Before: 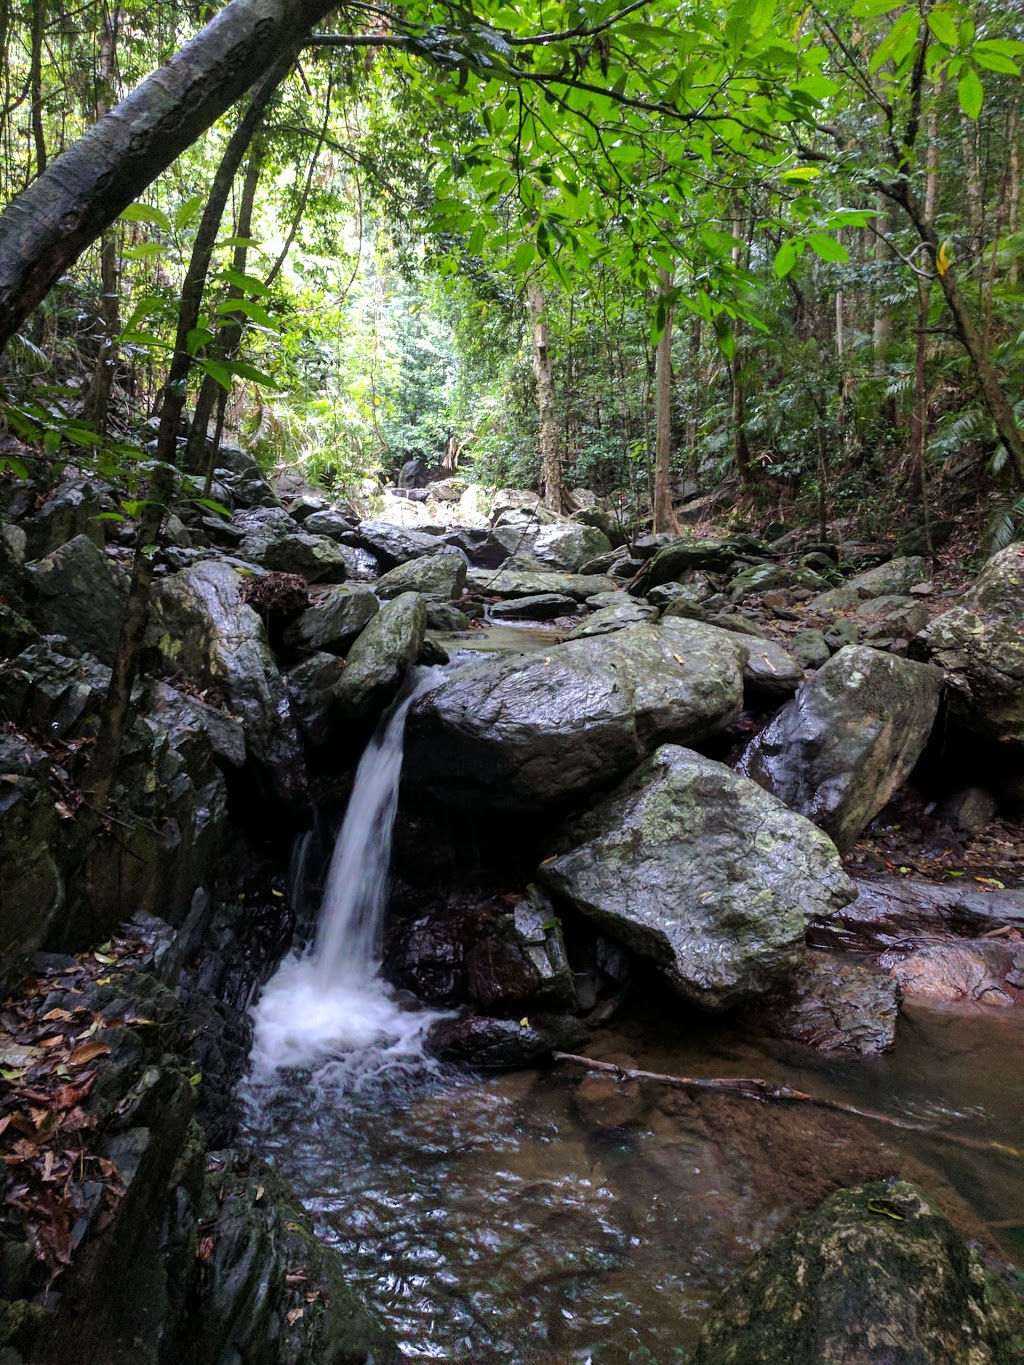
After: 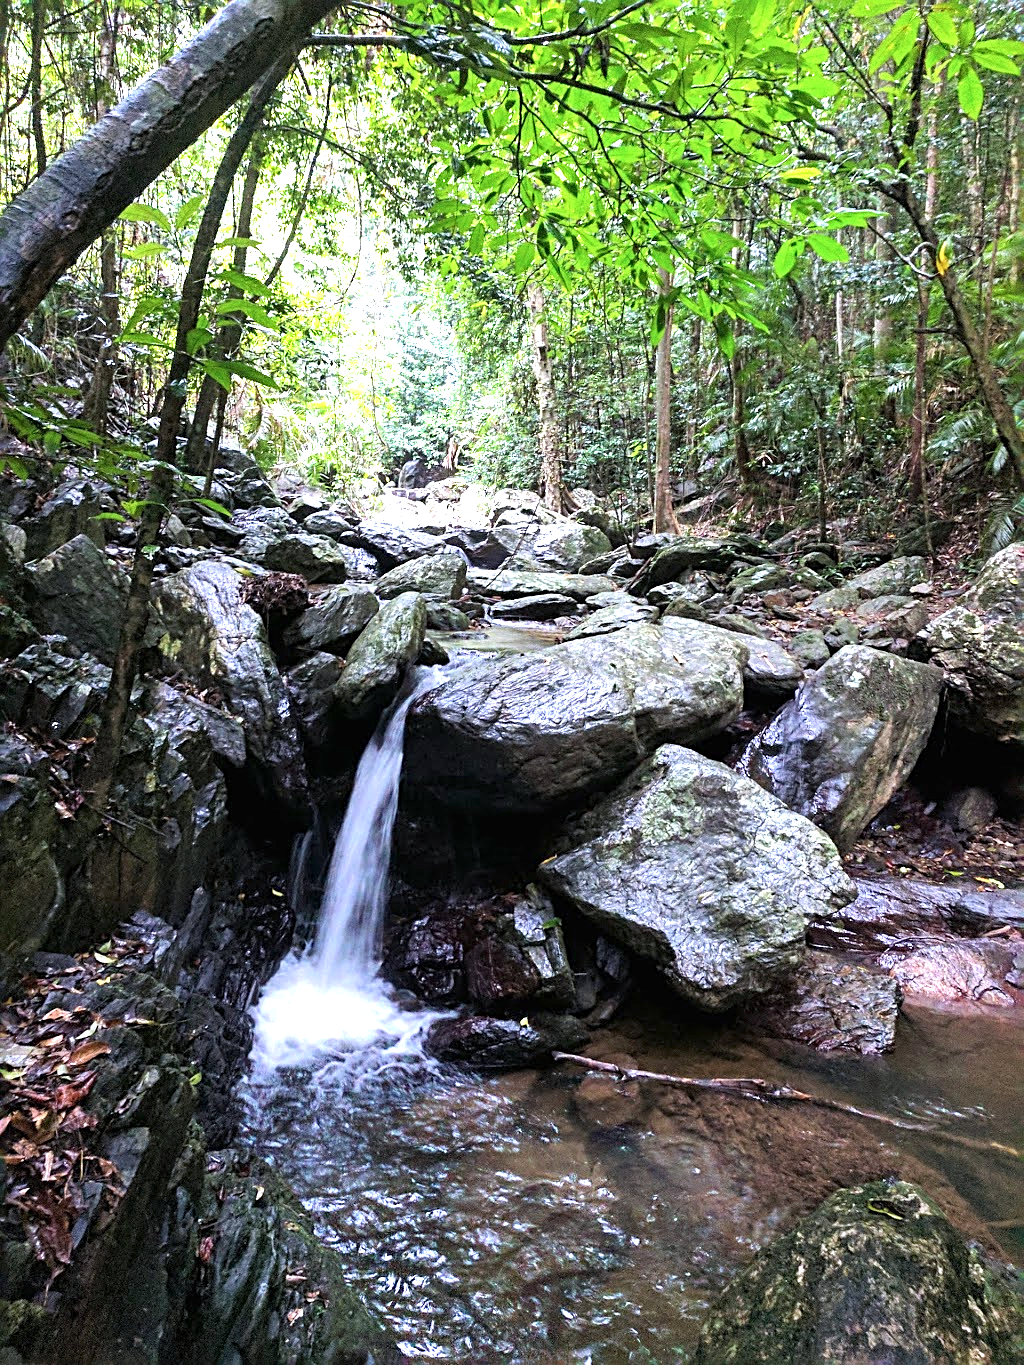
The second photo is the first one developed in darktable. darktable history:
sharpen: radius 2.751
exposure: black level correction 0, exposure 1.099 EV, compensate exposure bias true, compensate highlight preservation false
color calibration: illuminant as shot in camera, x 0.358, y 0.373, temperature 4628.91 K
